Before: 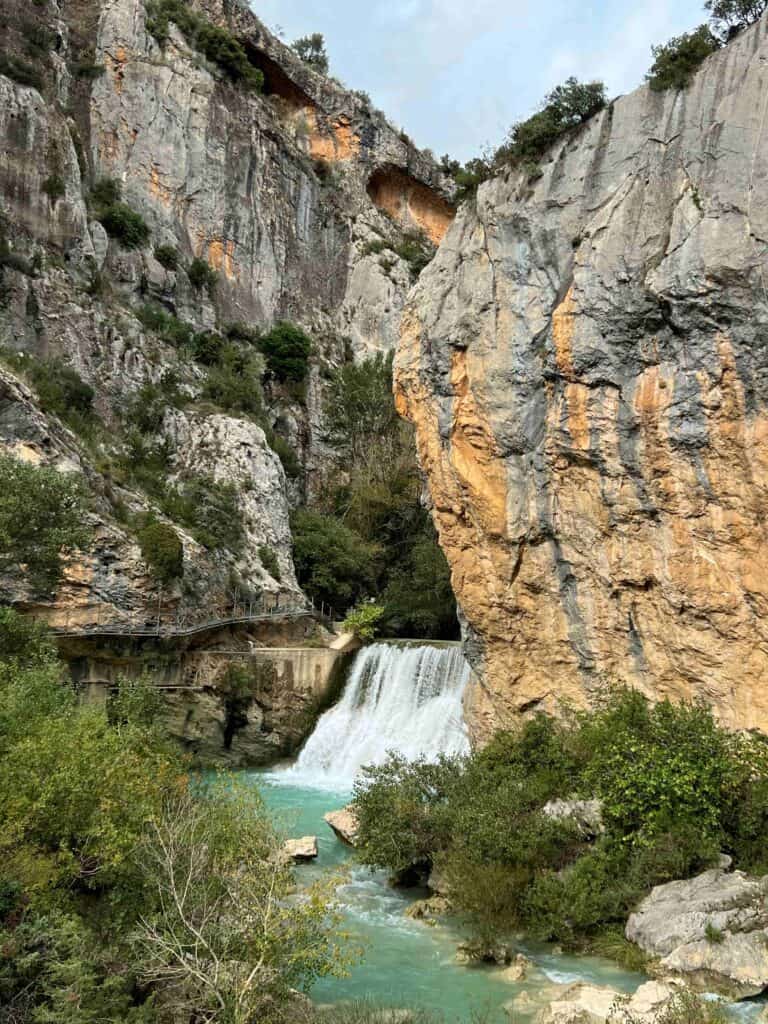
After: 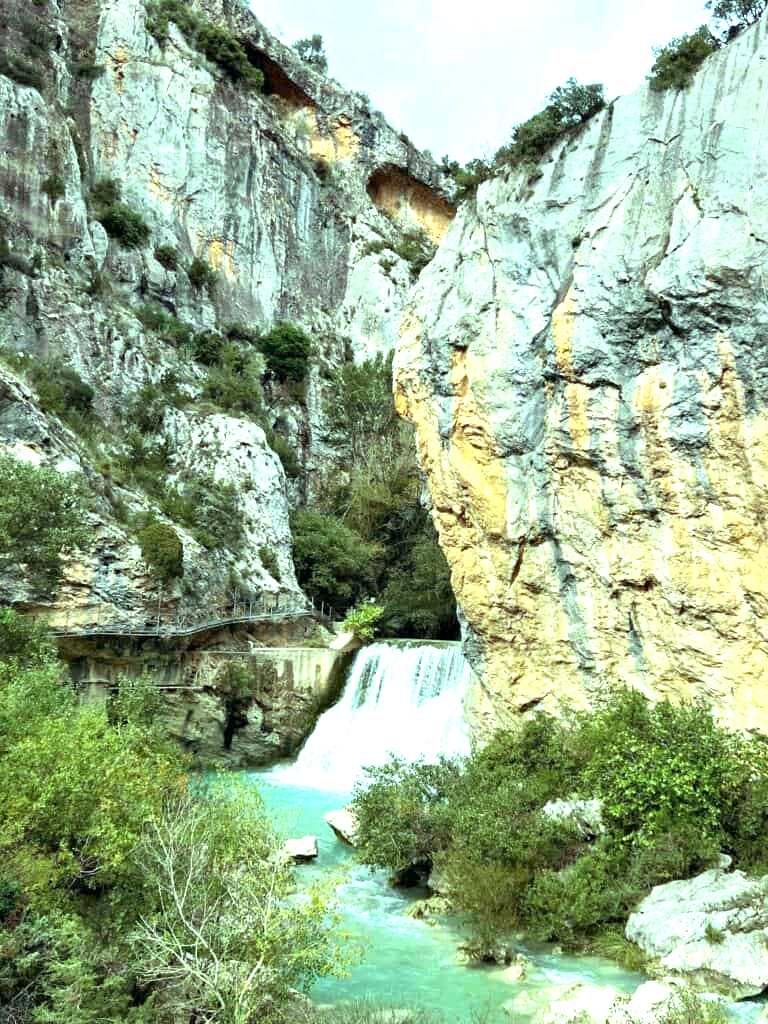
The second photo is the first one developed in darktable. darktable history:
color balance: mode lift, gamma, gain (sRGB), lift [0.997, 0.979, 1.021, 1.011], gamma [1, 1.084, 0.916, 0.998], gain [1, 0.87, 1.13, 1.101], contrast 4.55%, contrast fulcrum 38.24%, output saturation 104.09%
exposure: black level correction 0.001, exposure 1.05 EV, compensate exposure bias true, compensate highlight preservation false
